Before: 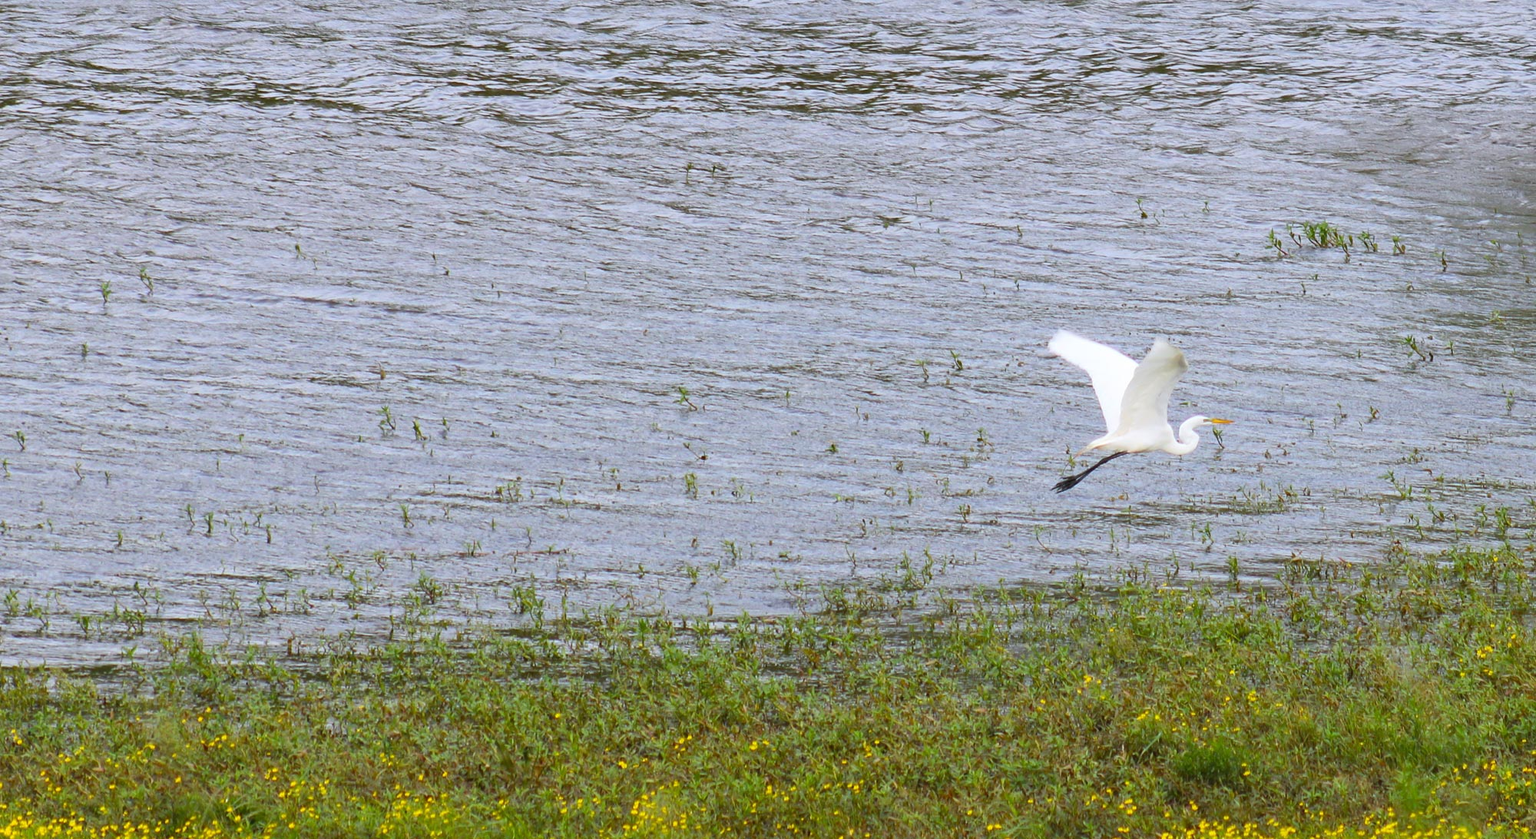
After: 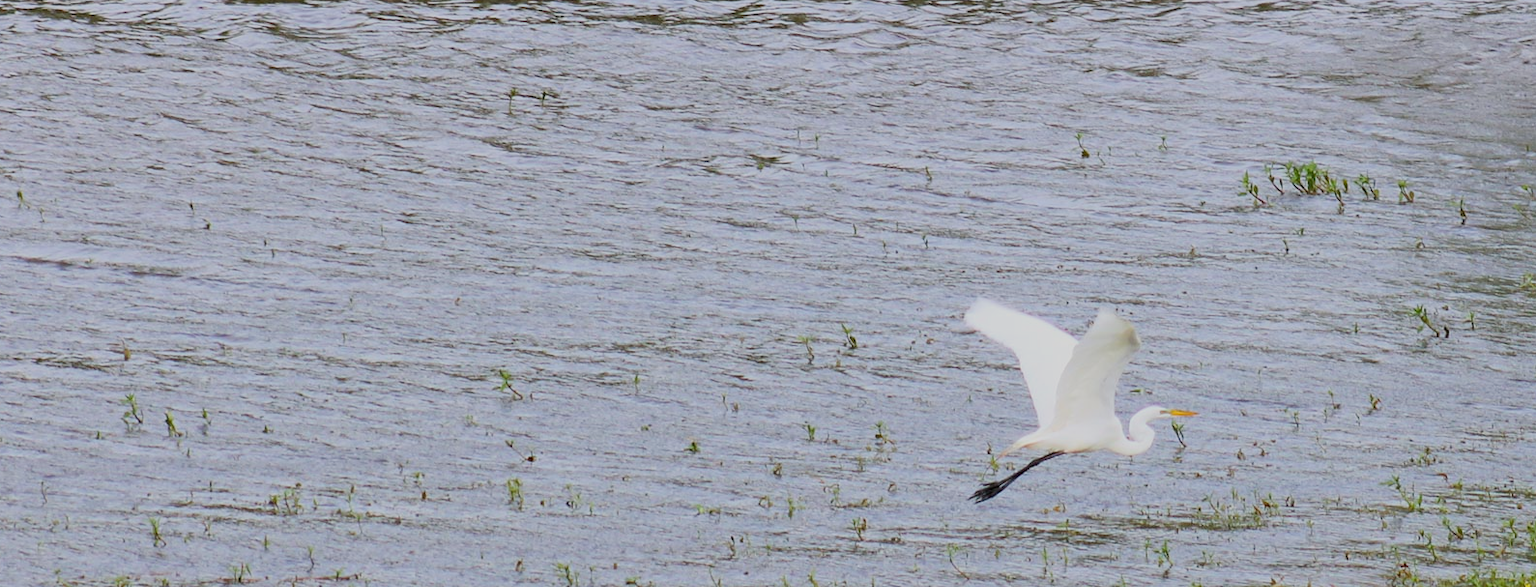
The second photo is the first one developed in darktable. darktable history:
crop: left 18.38%, top 11.092%, right 2.134%, bottom 33.217%
filmic rgb: black relative exposure -7.65 EV, white relative exposure 4.56 EV, hardness 3.61
